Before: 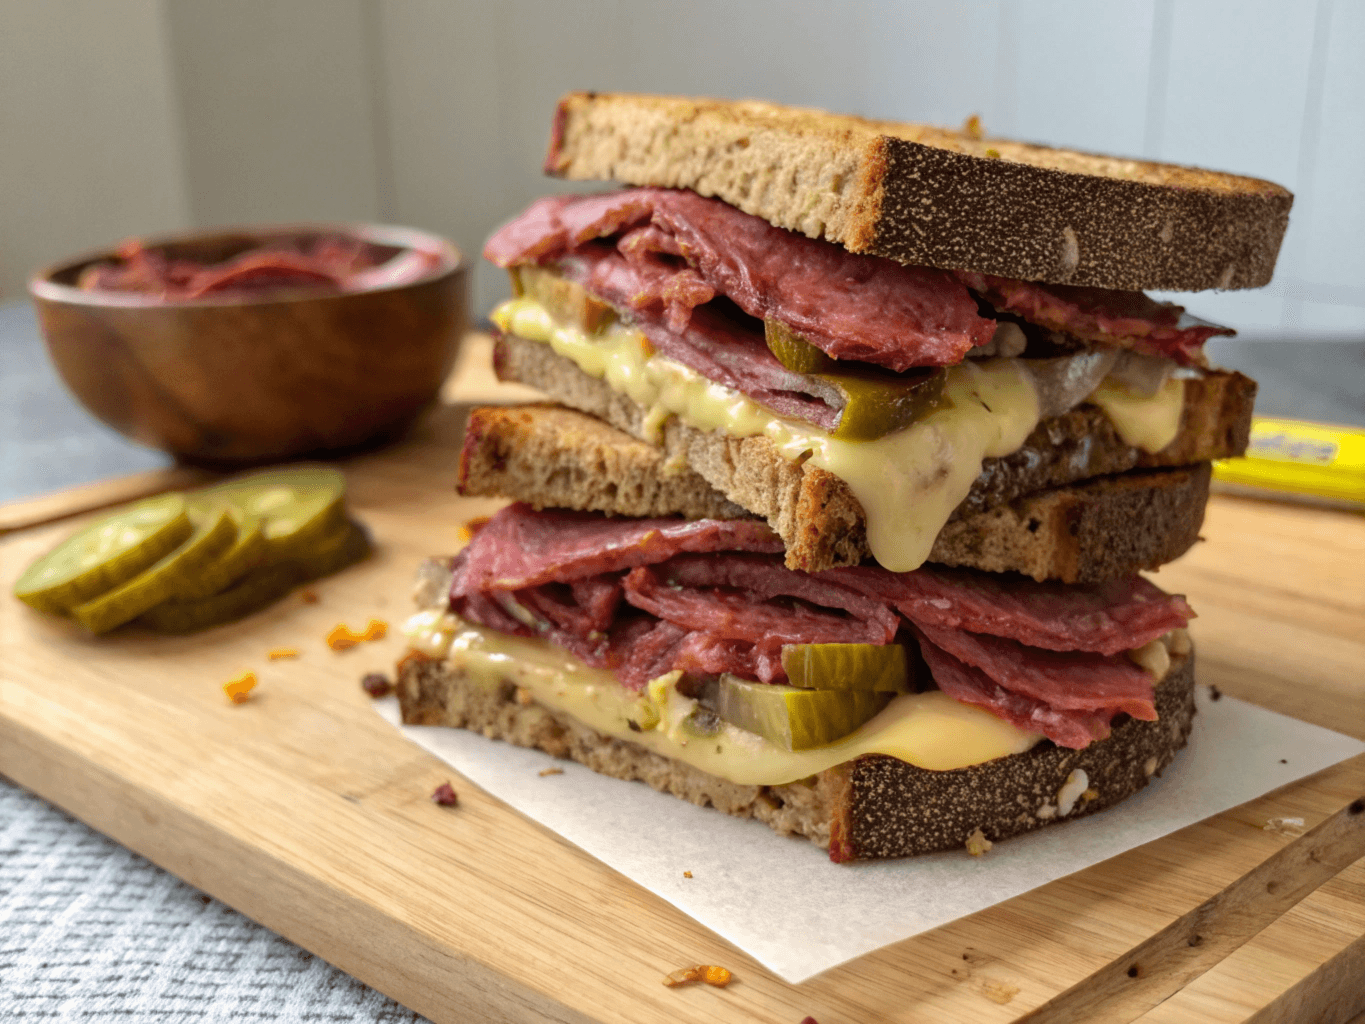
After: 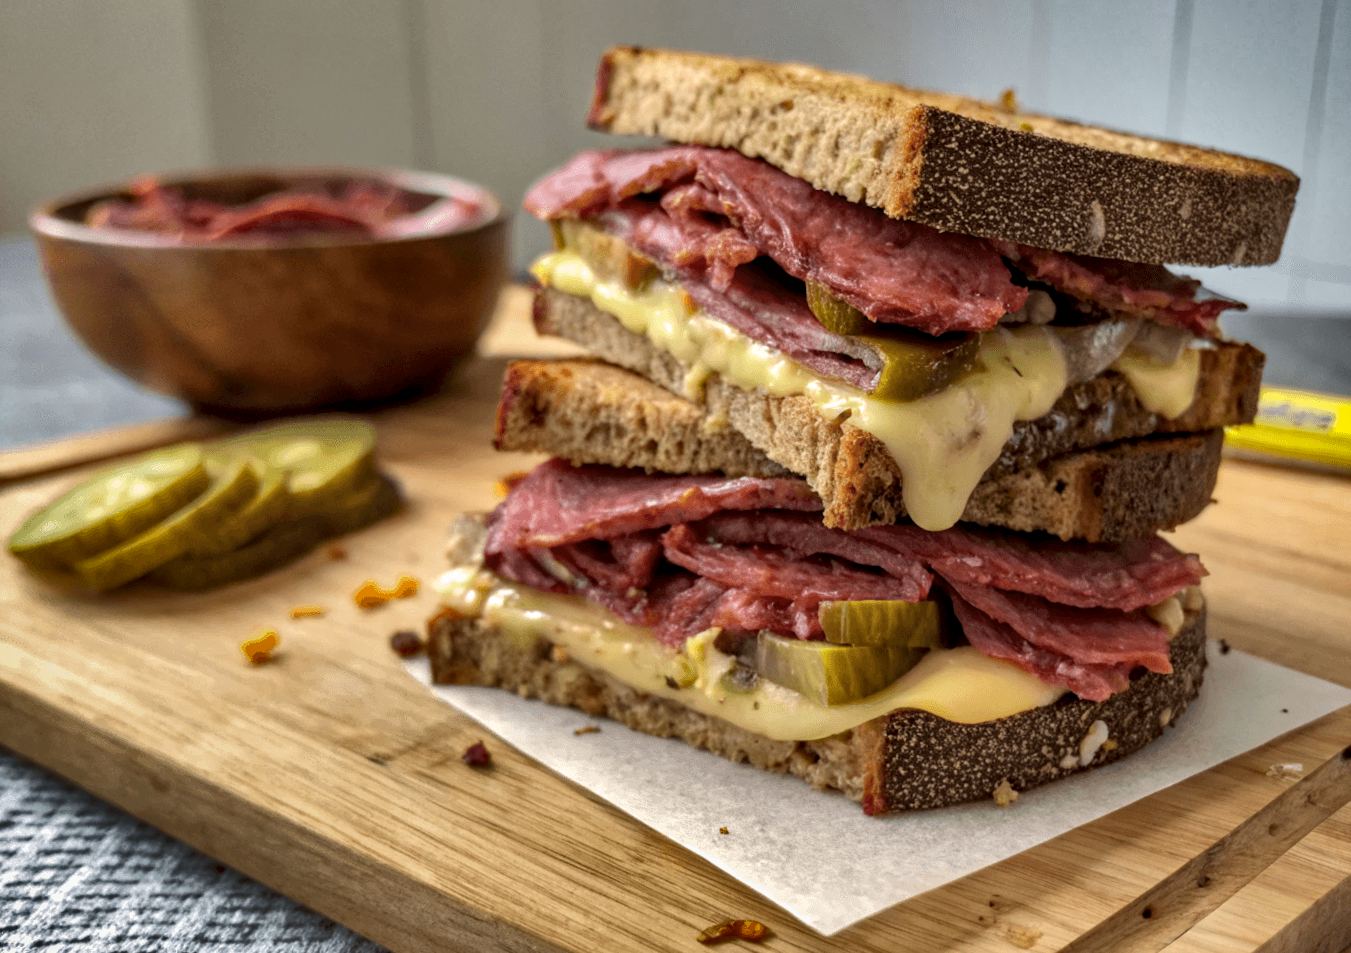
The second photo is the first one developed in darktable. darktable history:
local contrast: on, module defaults
rotate and perspective: rotation 0.679°, lens shift (horizontal) 0.136, crop left 0.009, crop right 0.991, crop top 0.078, crop bottom 0.95
shadows and highlights: shadows 20.91, highlights -82.73, soften with gaussian
